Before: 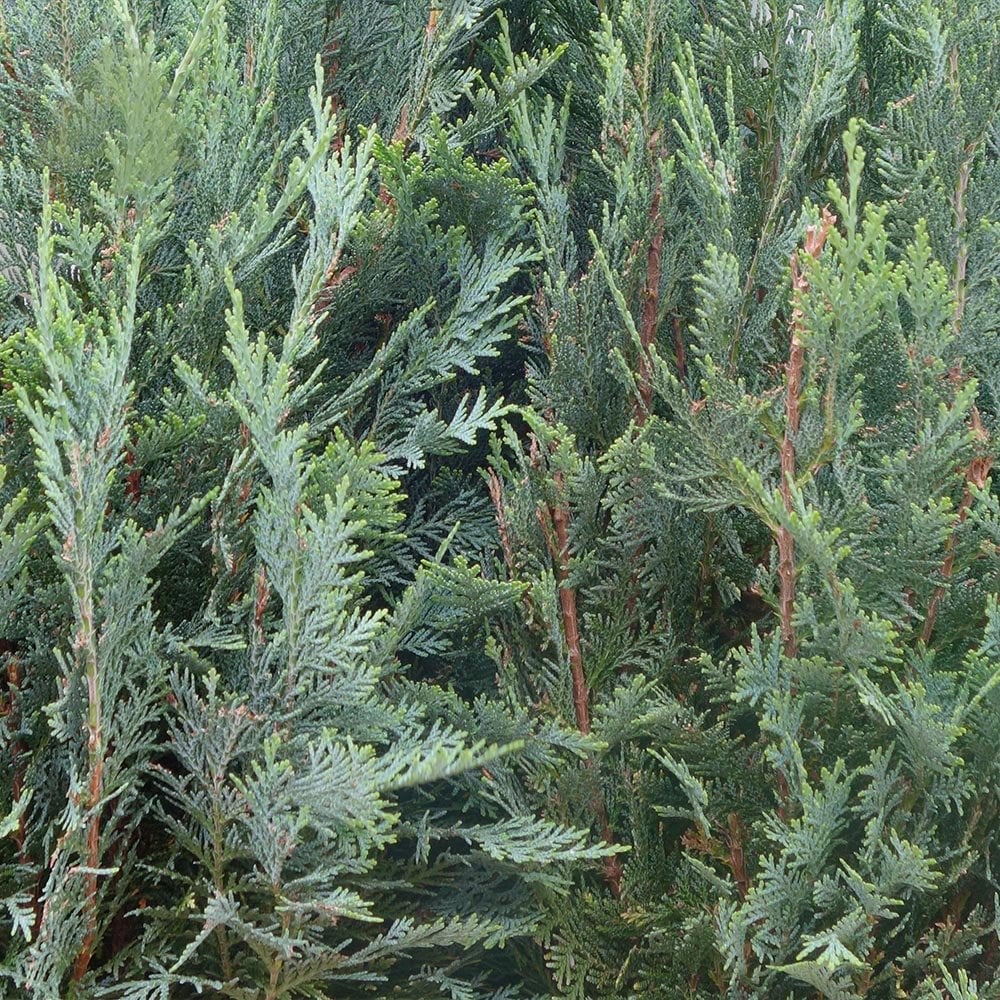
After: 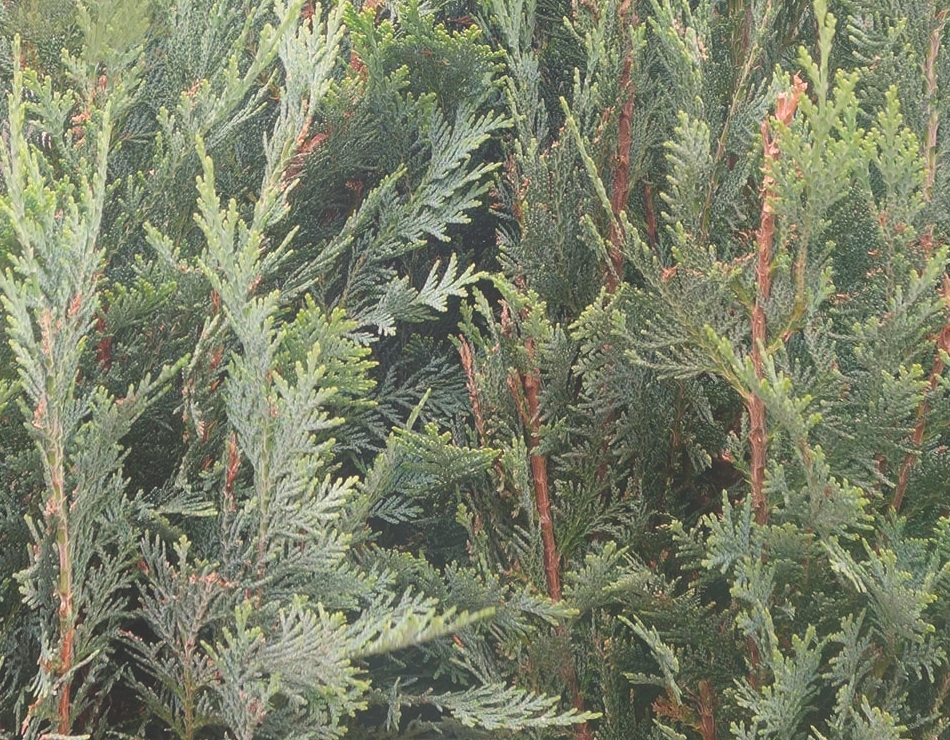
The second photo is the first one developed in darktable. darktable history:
crop and rotate: left 2.991%, top 13.302%, right 1.981%, bottom 12.636%
white balance: red 1.127, blue 0.943
exposure: black level correction -0.025, exposure -0.117 EV, compensate highlight preservation false
bloom: on, module defaults
